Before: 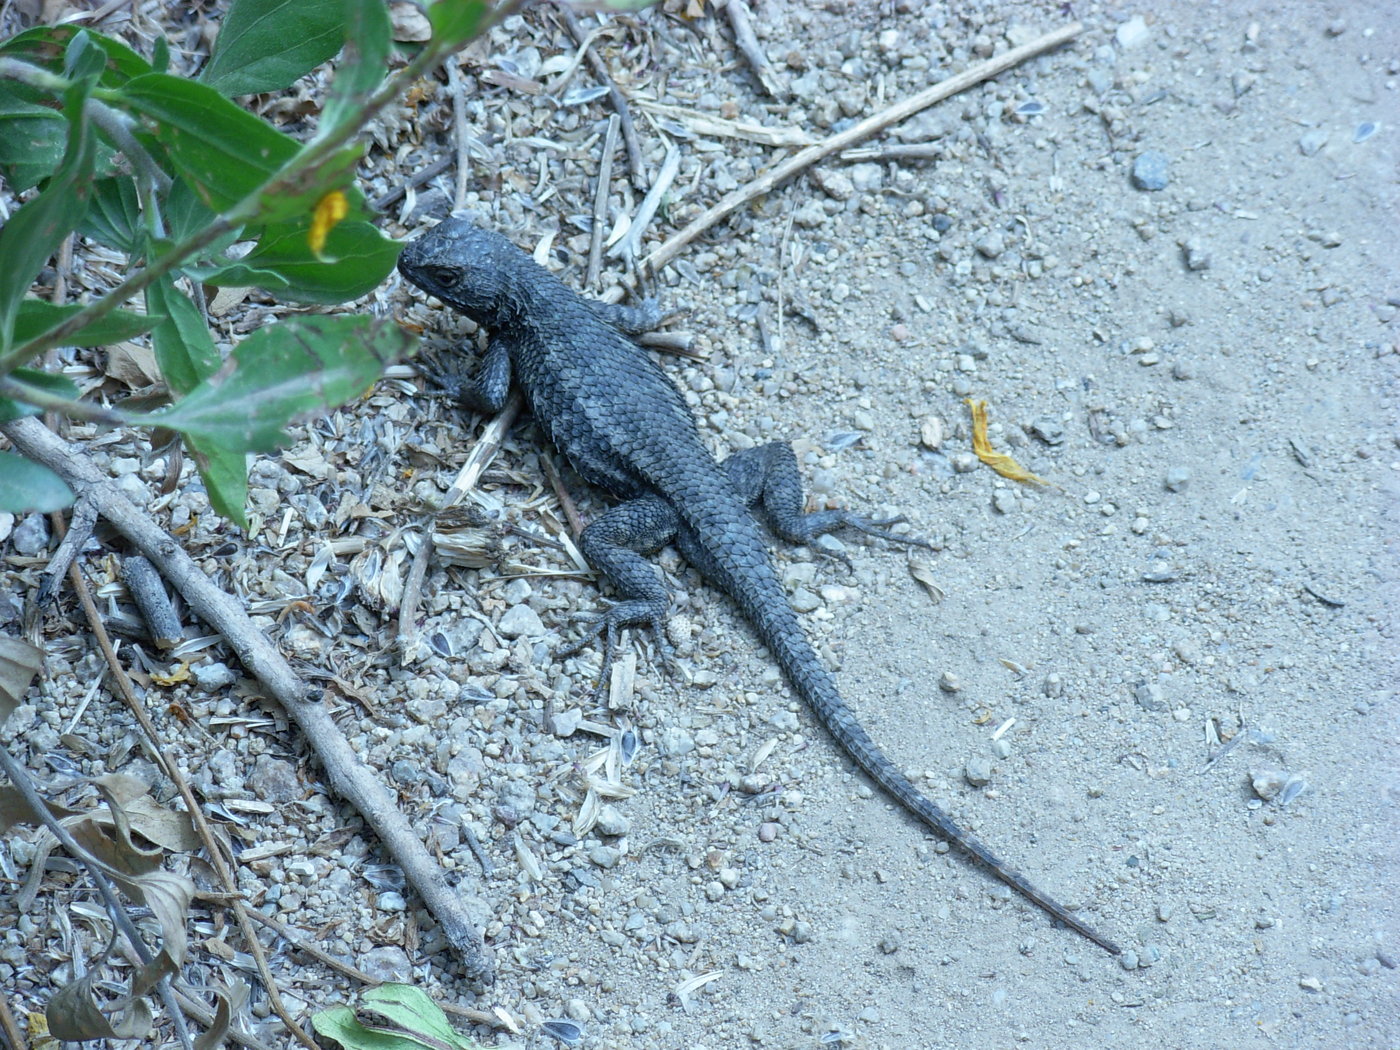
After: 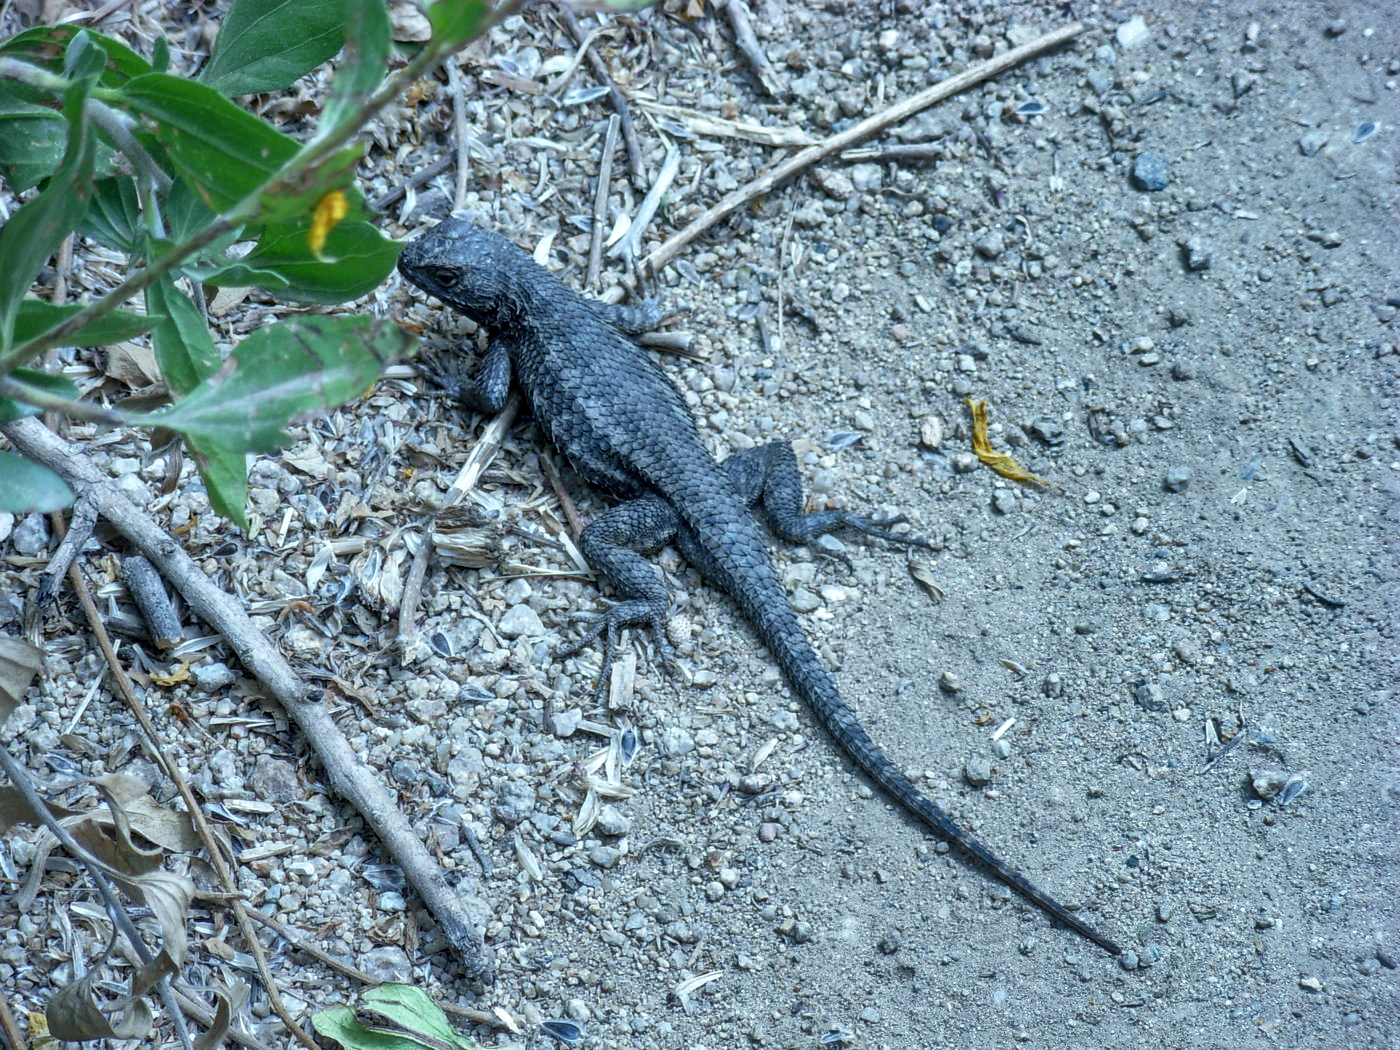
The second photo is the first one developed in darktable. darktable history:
local contrast: detail 130%
shadows and highlights: white point adjustment 0.1, highlights -70, soften with gaussian
